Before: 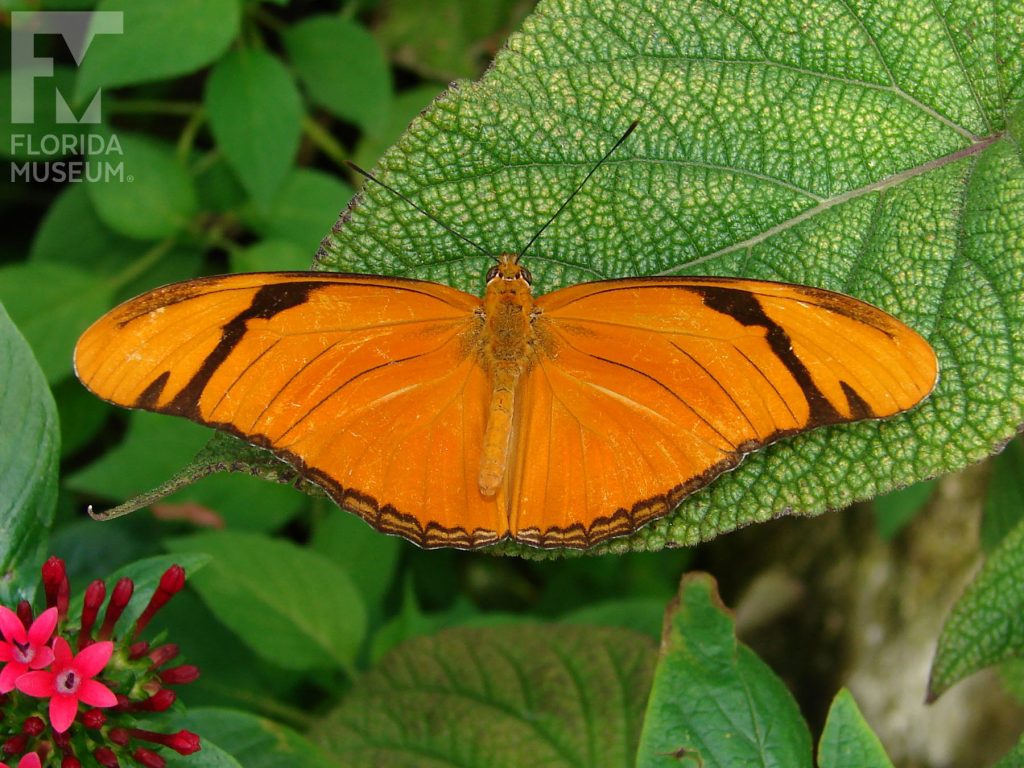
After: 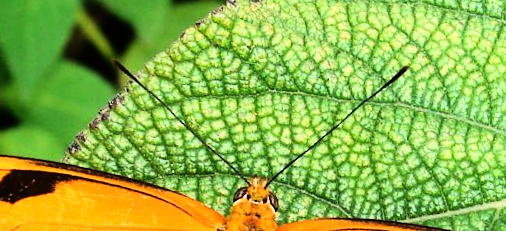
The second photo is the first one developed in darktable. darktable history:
rgb curve: curves: ch0 [(0, 0) (0.21, 0.15) (0.24, 0.21) (0.5, 0.75) (0.75, 0.96) (0.89, 0.99) (1, 1)]; ch1 [(0, 0.02) (0.21, 0.13) (0.25, 0.2) (0.5, 0.67) (0.75, 0.9) (0.89, 0.97) (1, 1)]; ch2 [(0, 0.02) (0.21, 0.13) (0.25, 0.2) (0.5, 0.67) (0.75, 0.9) (0.89, 0.97) (1, 1)], compensate middle gray true
crop: left 28.64%, top 16.832%, right 26.637%, bottom 58.055%
rotate and perspective: rotation 9.12°, automatic cropping off
